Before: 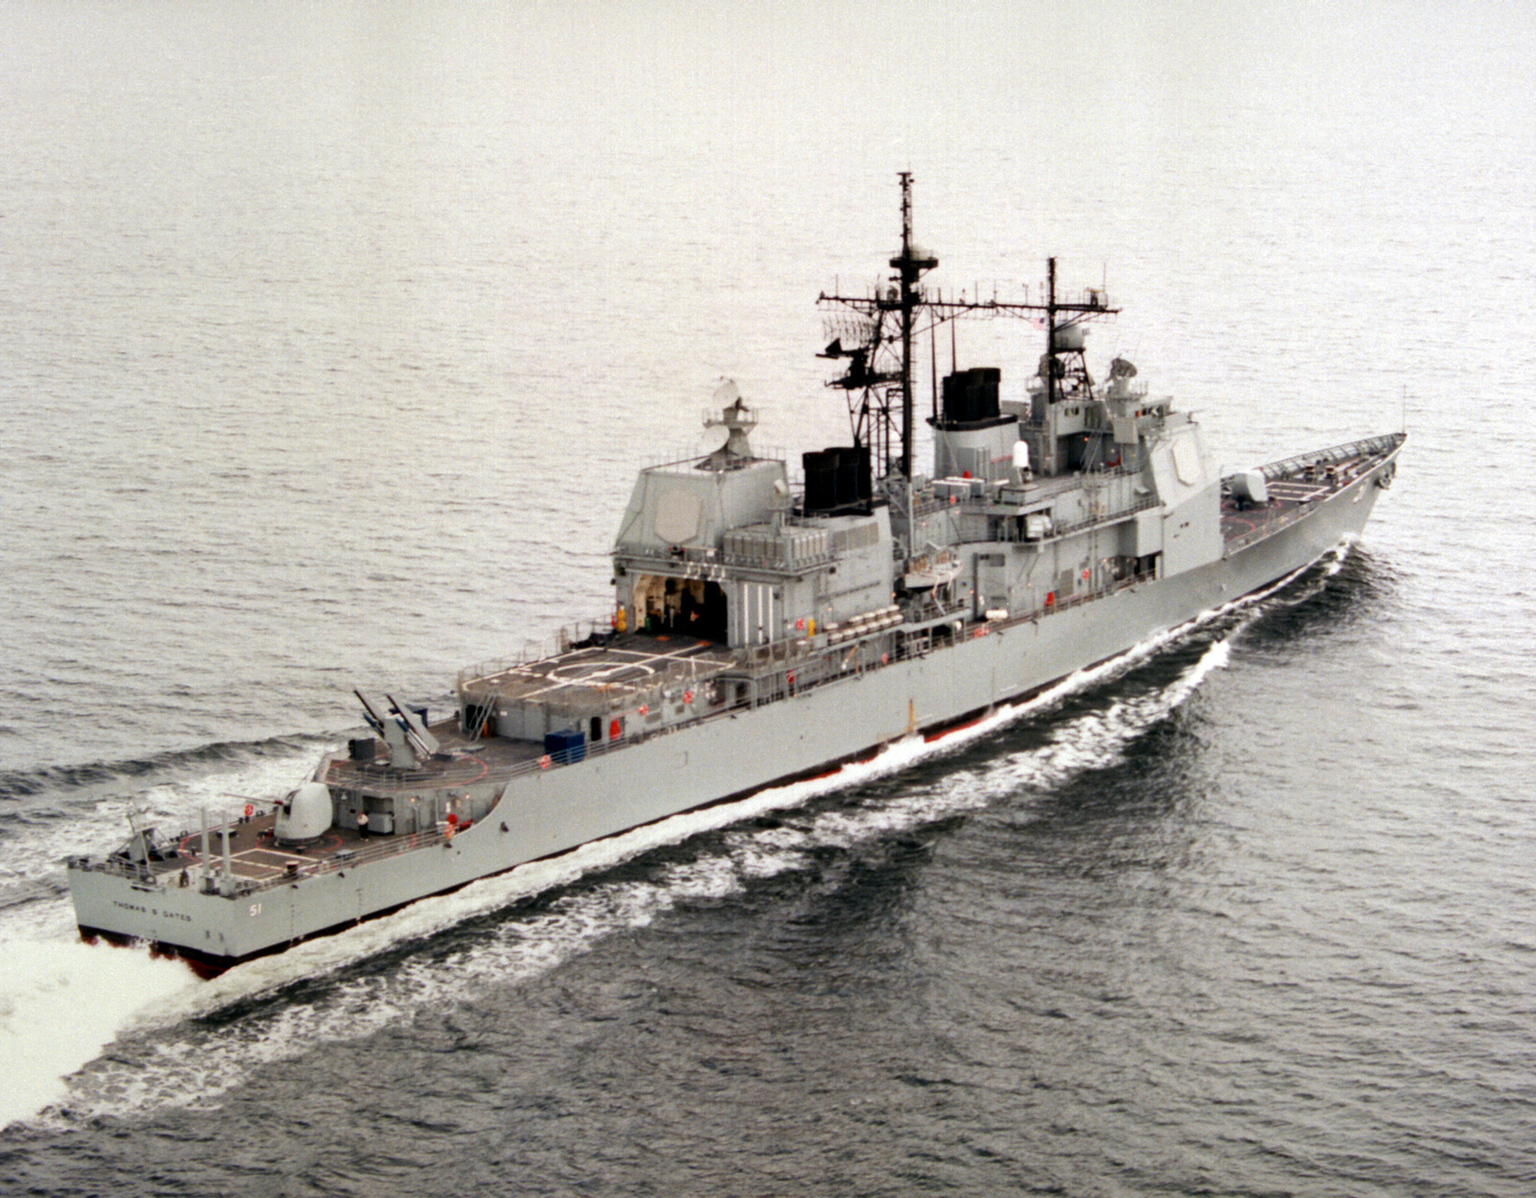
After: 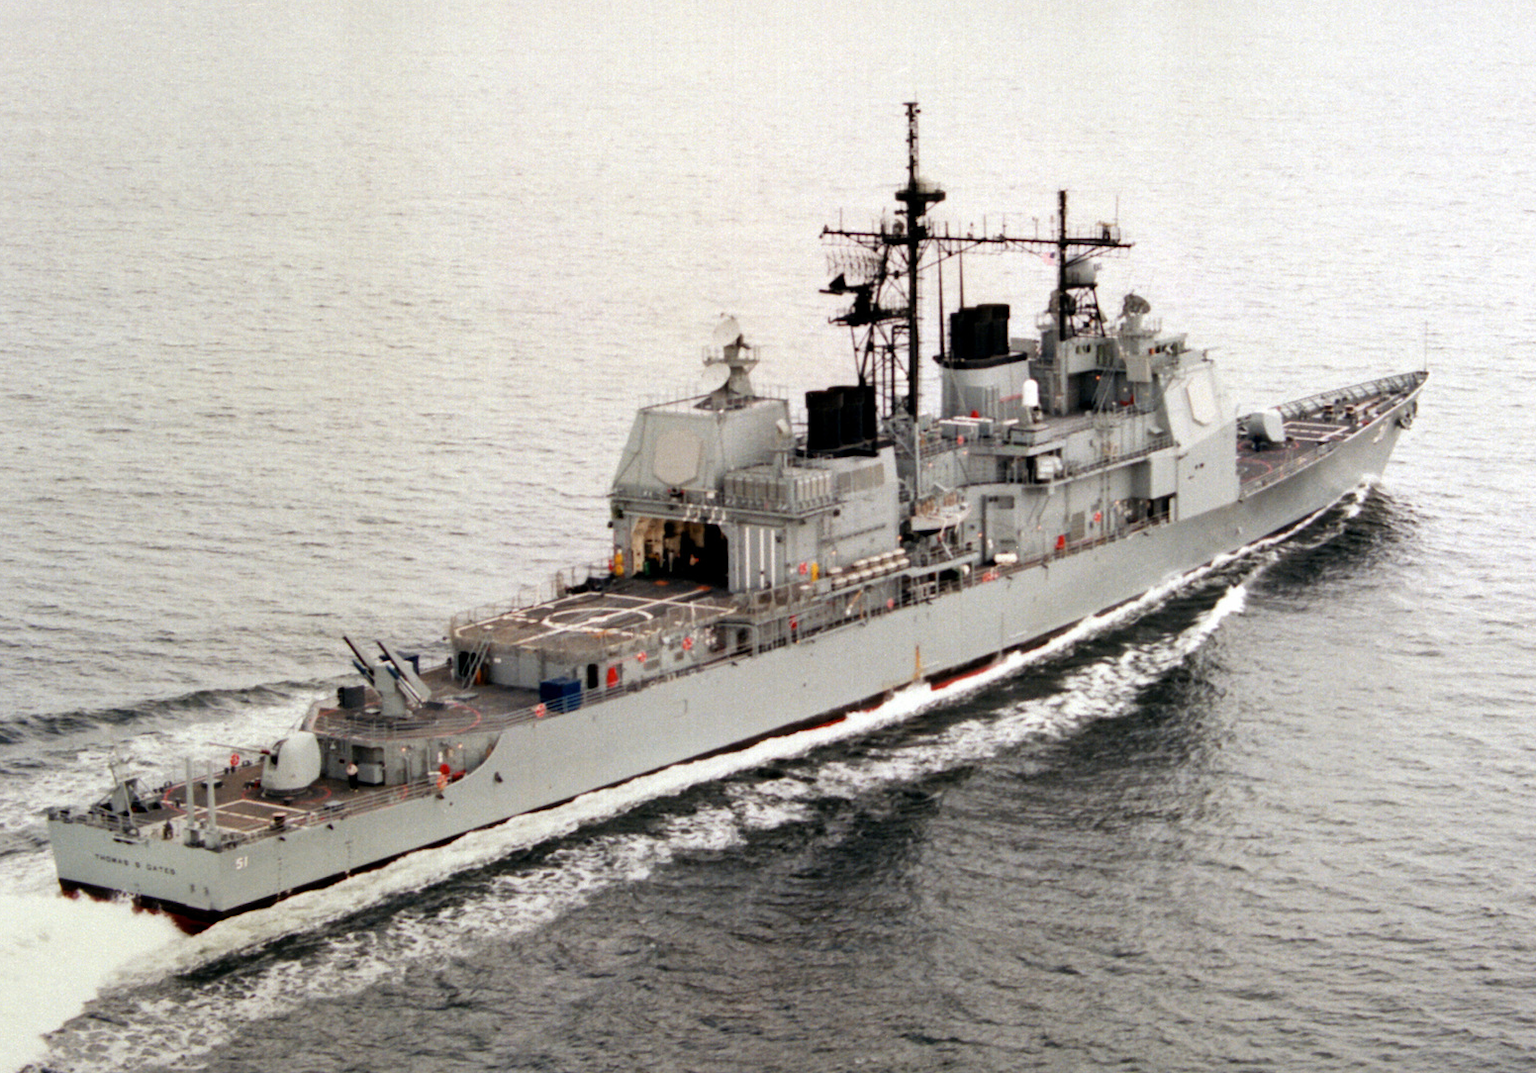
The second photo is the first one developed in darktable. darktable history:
crop: left 1.38%, top 6.166%, right 1.579%, bottom 6.837%
